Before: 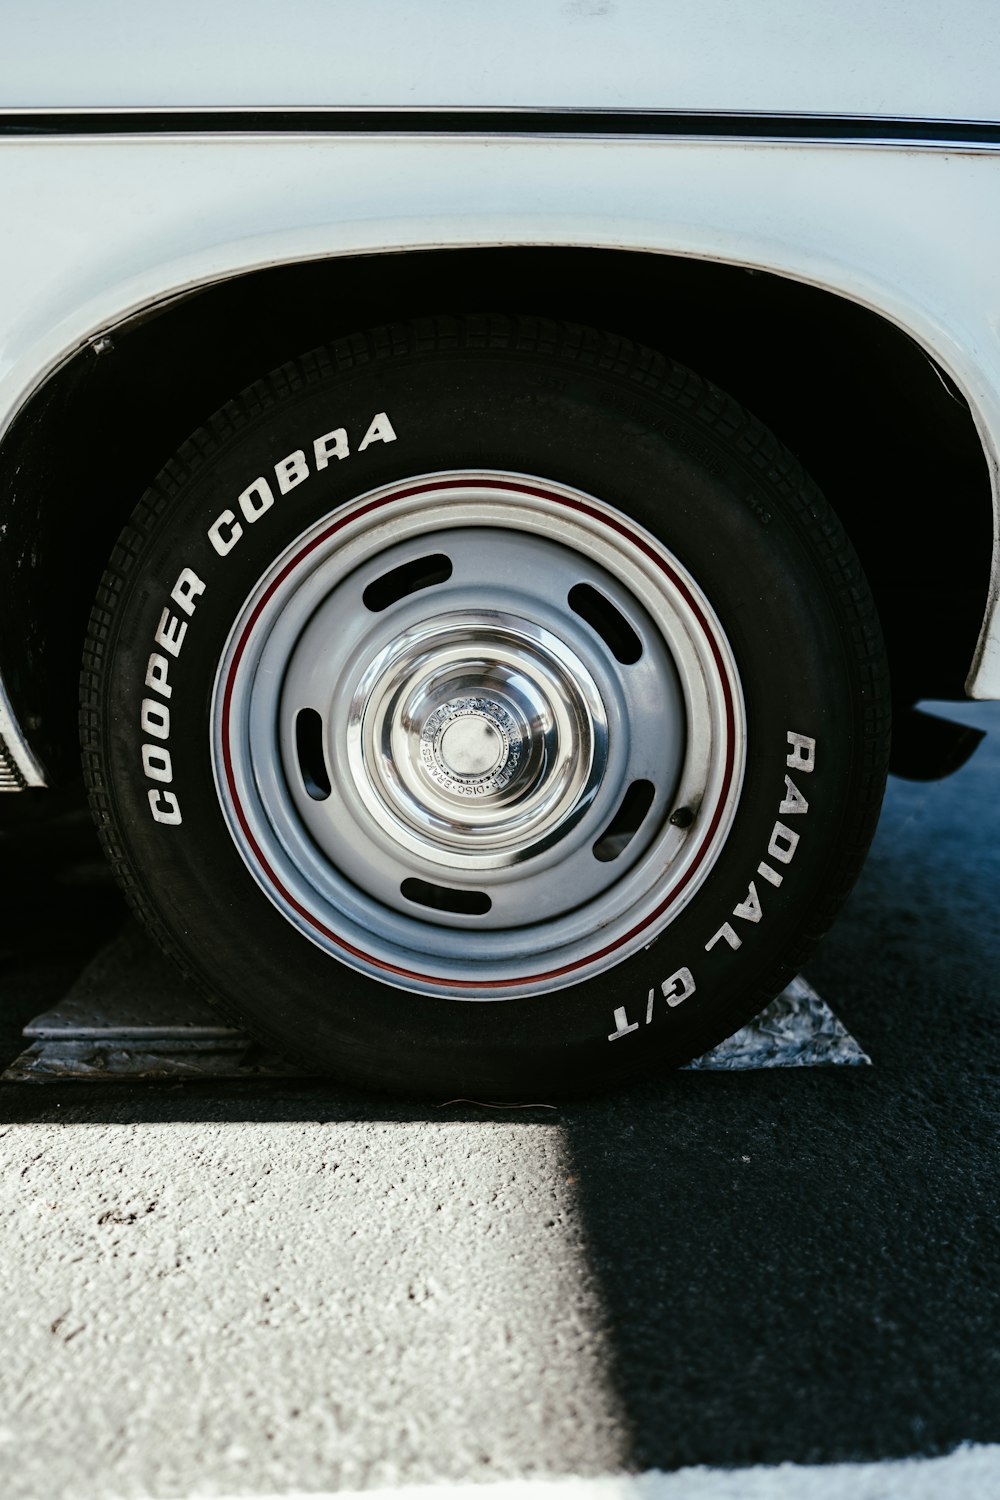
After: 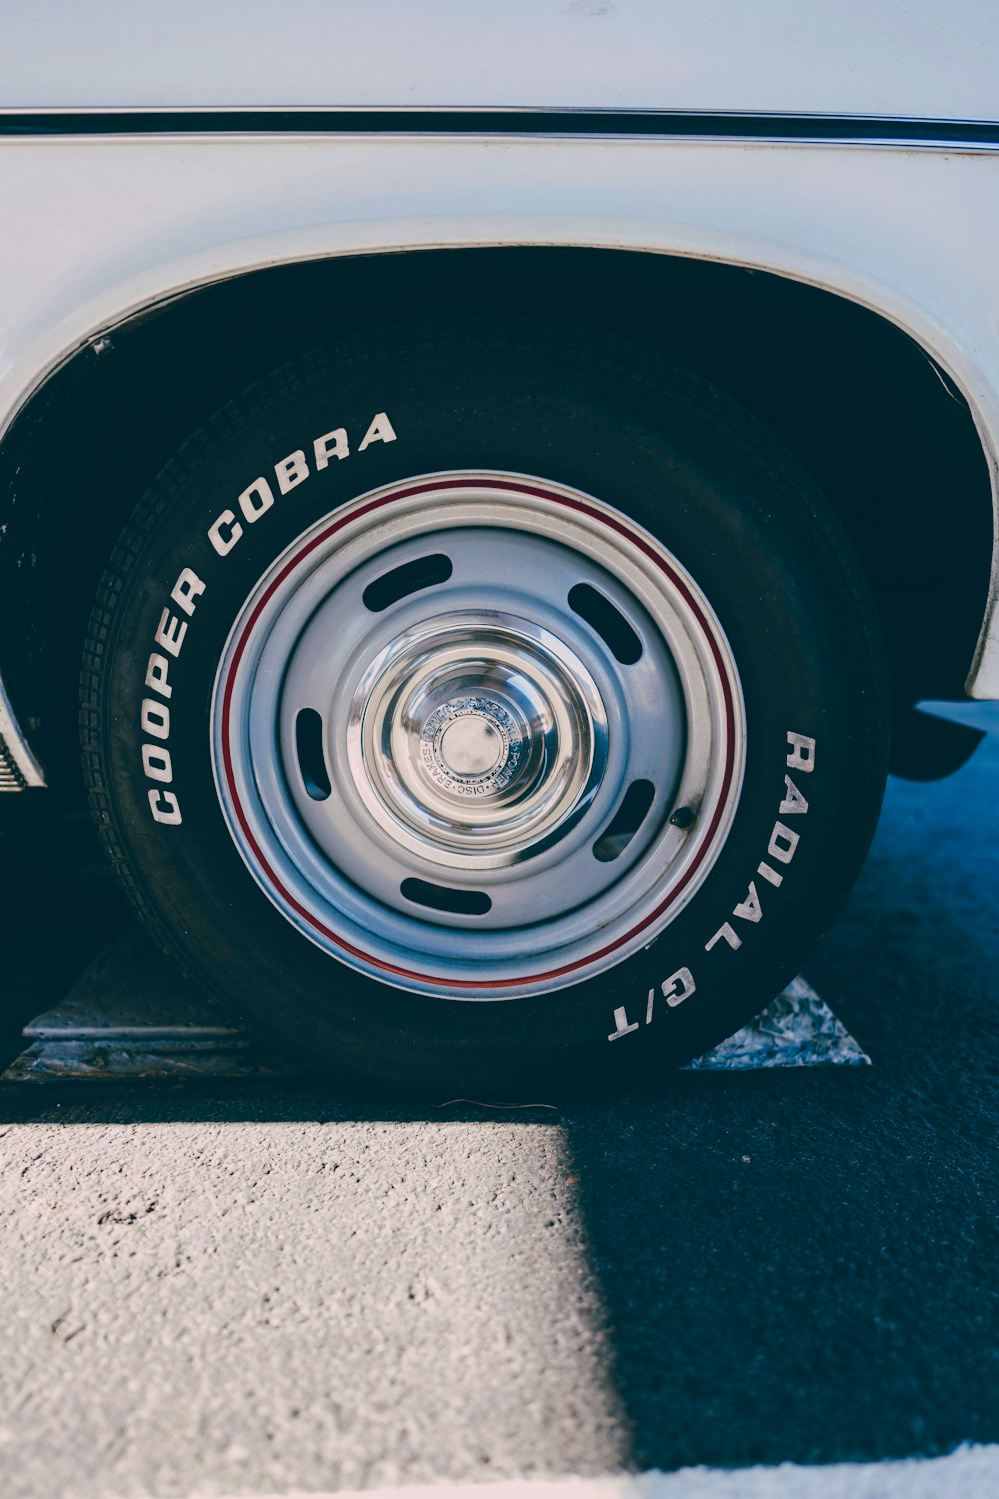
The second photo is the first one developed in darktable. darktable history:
contrast brightness saturation: contrast -0.178, saturation 0.185
color correction: highlights a* 10.27, highlights b* 13.97, shadows a* -10.16, shadows b* -14.8
crop: left 0.09%
color calibration: illuminant as shot in camera, x 0.358, y 0.373, temperature 4628.91 K
